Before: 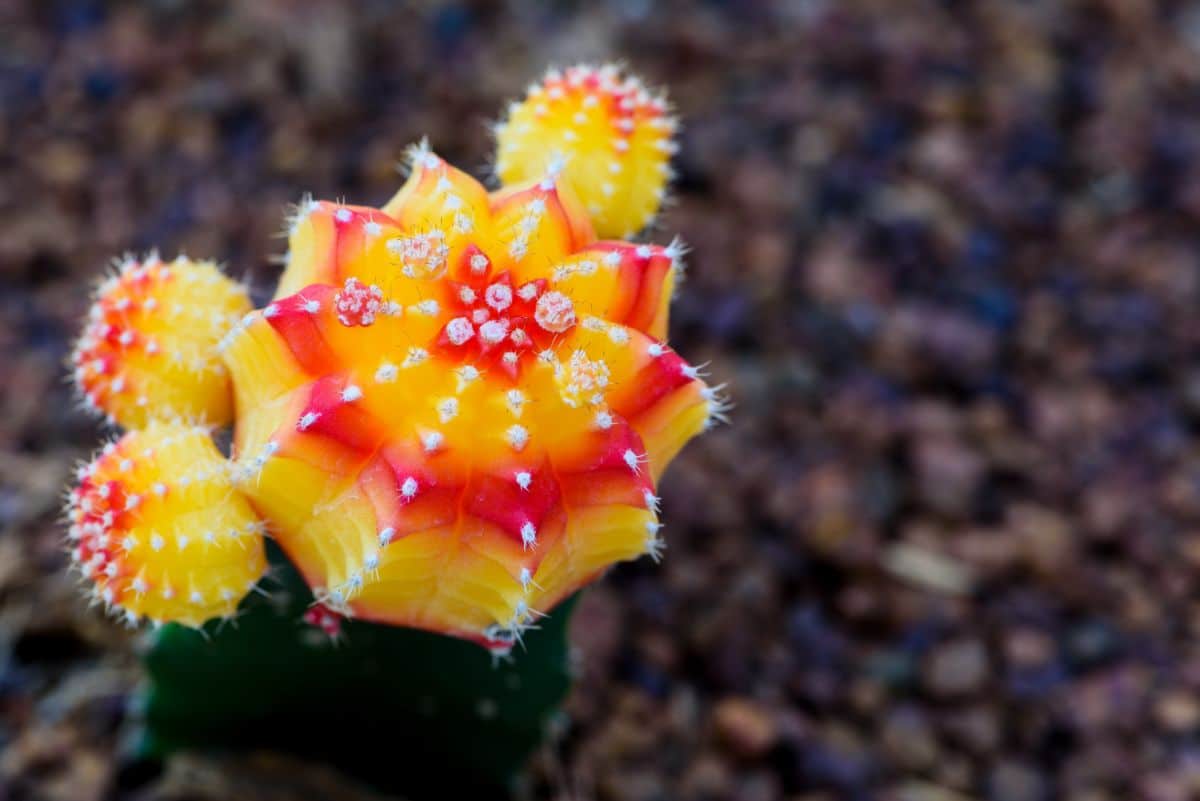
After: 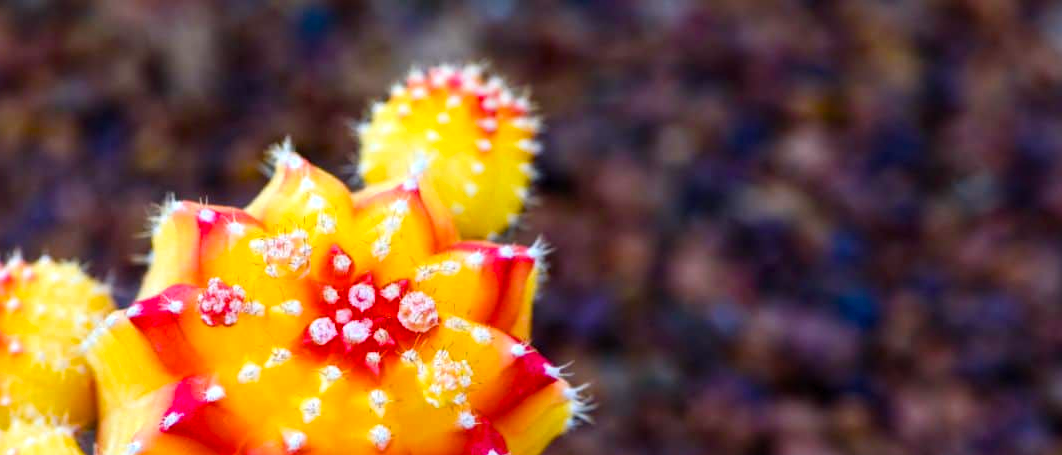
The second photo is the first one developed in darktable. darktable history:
crop and rotate: left 11.436%, bottom 43.096%
color balance rgb: power › luminance -3.767%, power › chroma 0.563%, power › hue 37.34°, perceptual saturation grading › global saturation 20%, perceptual saturation grading › highlights -25.286%, perceptual saturation grading › shadows 49.651%, perceptual brilliance grading › global brilliance 1.534%, perceptual brilliance grading › highlights 8.641%, perceptual brilliance grading › shadows -4.048%, global vibrance 20%
tone equalizer: on, module defaults
